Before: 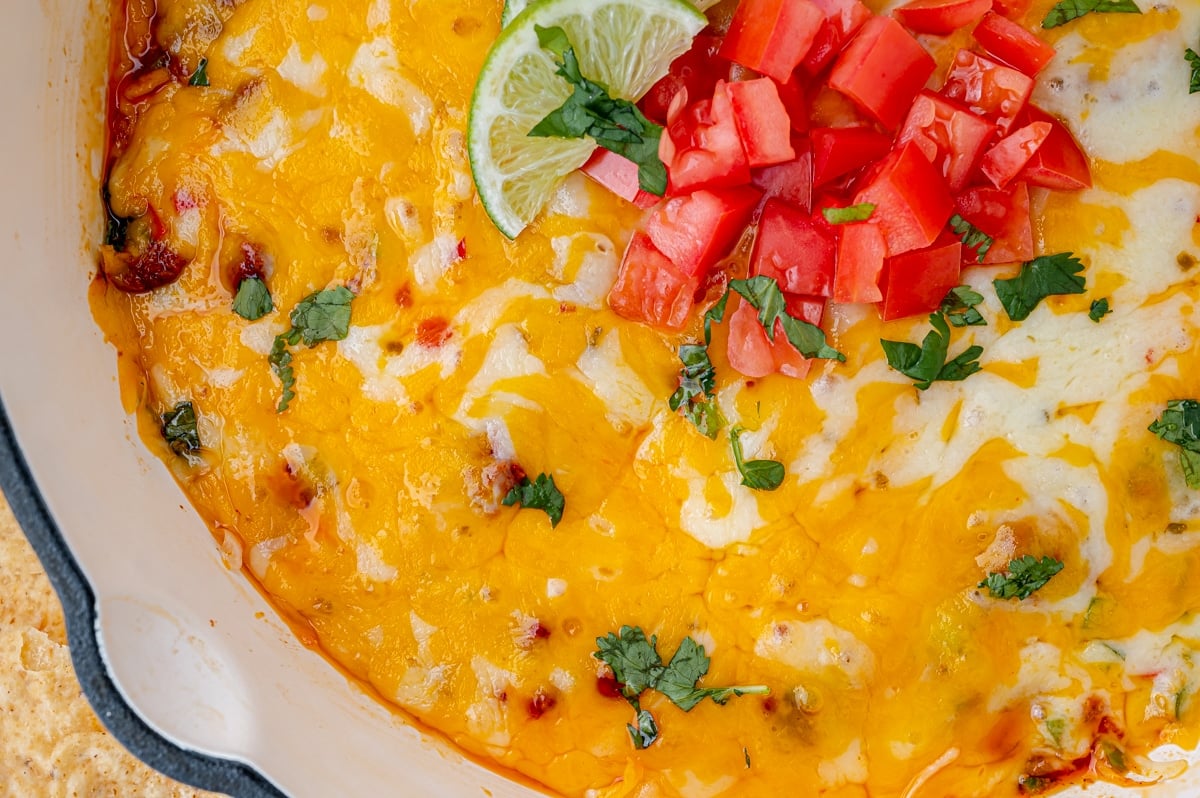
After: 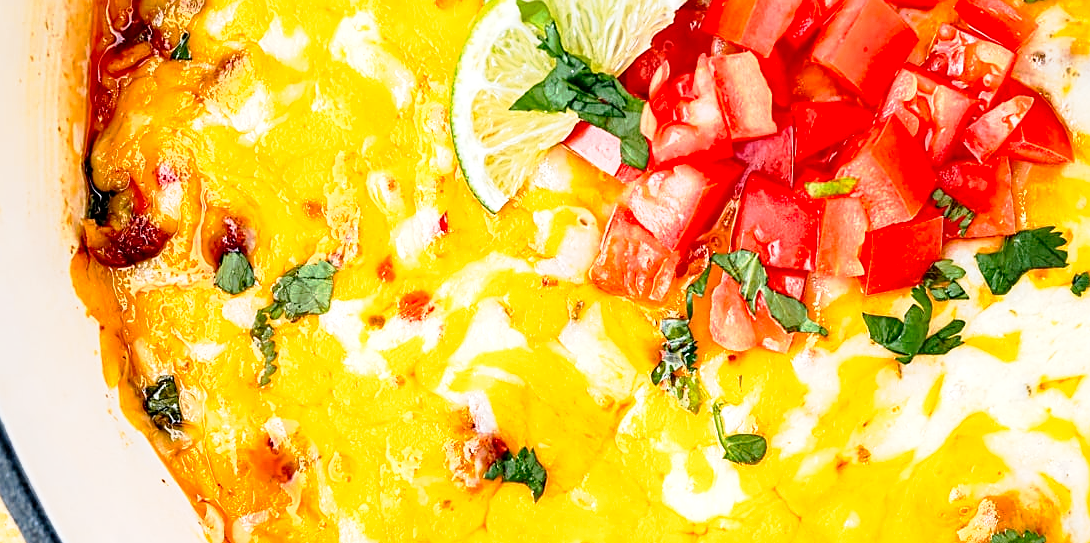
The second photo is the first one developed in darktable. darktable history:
tone curve: curves: ch0 [(0, 0) (0.105, 0.068) (0.195, 0.162) (0.283, 0.283) (0.384, 0.404) (0.485, 0.531) (0.638, 0.681) (0.795, 0.879) (1, 0.977)]; ch1 [(0, 0) (0.161, 0.092) (0.35, 0.33) (0.379, 0.401) (0.456, 0.469) (0.504, 0.498) (0.53, 0.532) (0.58, 0.619) (0.635, 0.671) (1, 1)]; ch2 [(0, 0) (0.371, 0.362) (0.437, 0.437) (0.483, 0.484) (0.53, 0.515) (0.56, 0.58) (0.622, 0.606) (1, 1)], preserve colors none
local contrast: highlights 103%, shadows 101%, detail 120%, midtone range 0.2
sharpen: on, module defaults
exposure: exposure 0.741 EV, compensate exposure bias true, compensate highlight preservation false
crop: left 1.549%, top 3.352%, right 7.54%, bottom 28.482%
